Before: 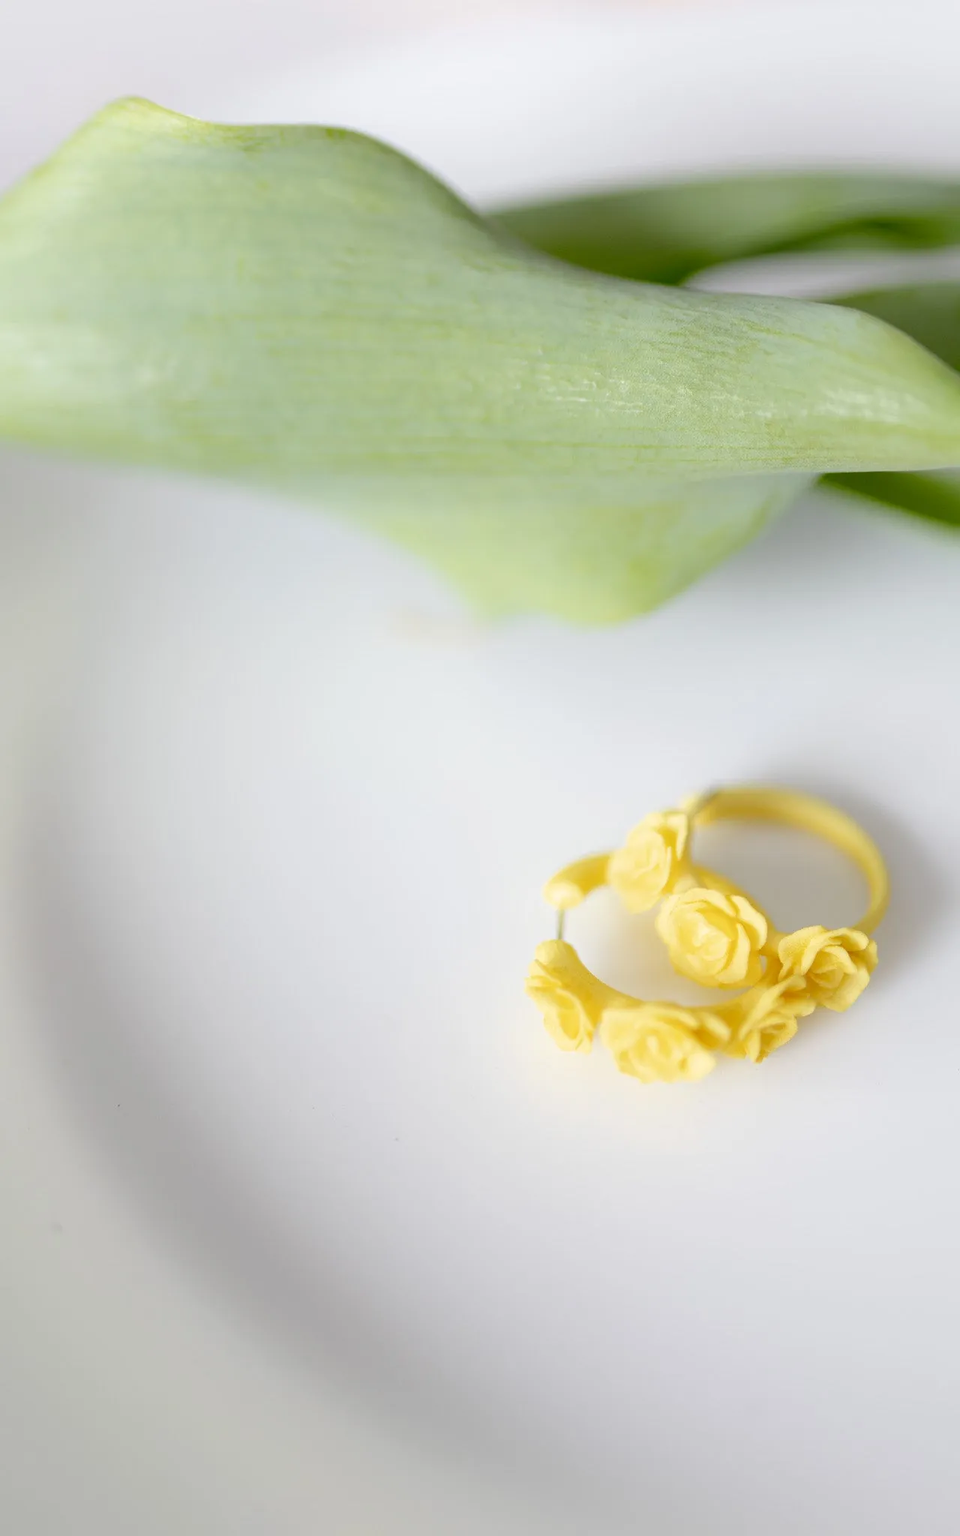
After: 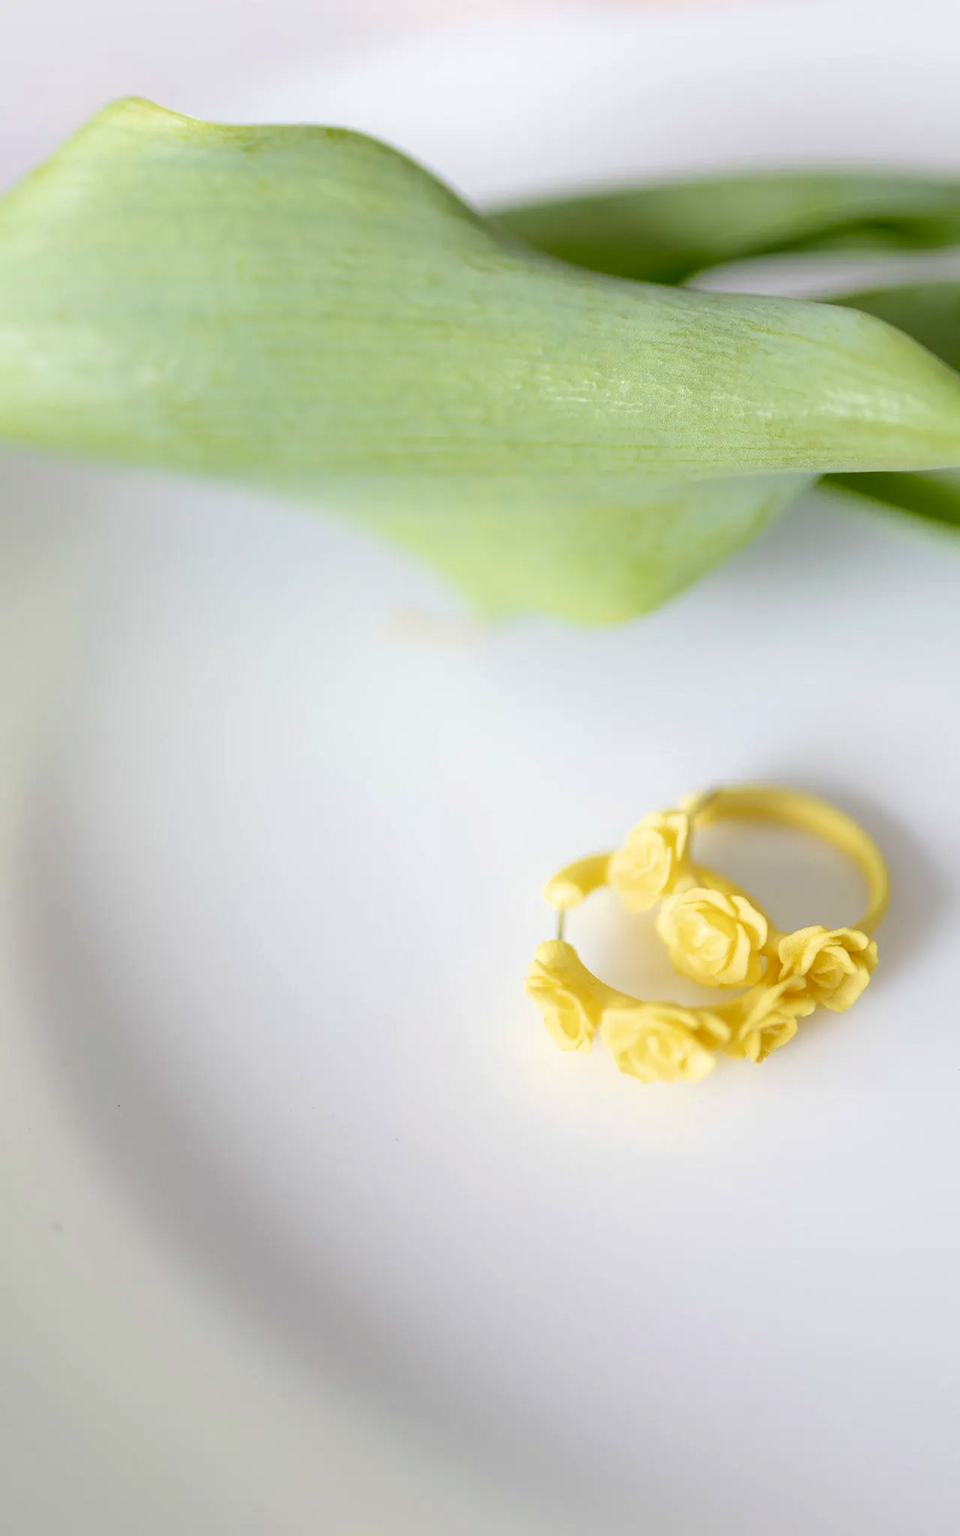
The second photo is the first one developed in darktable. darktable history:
local contrast: highlights 100%, shadows 100%, detail 120%, midtone range 0.2
velvia: on, module defaults
